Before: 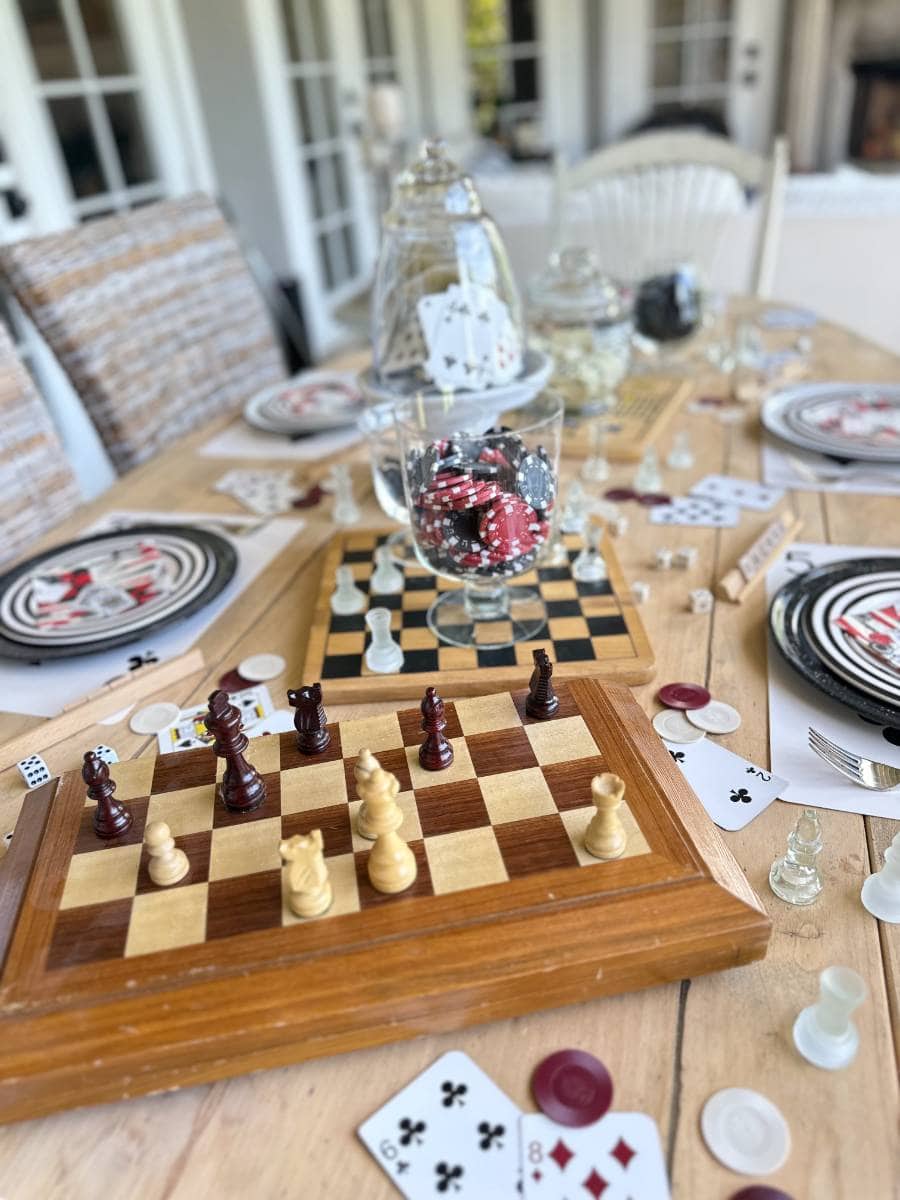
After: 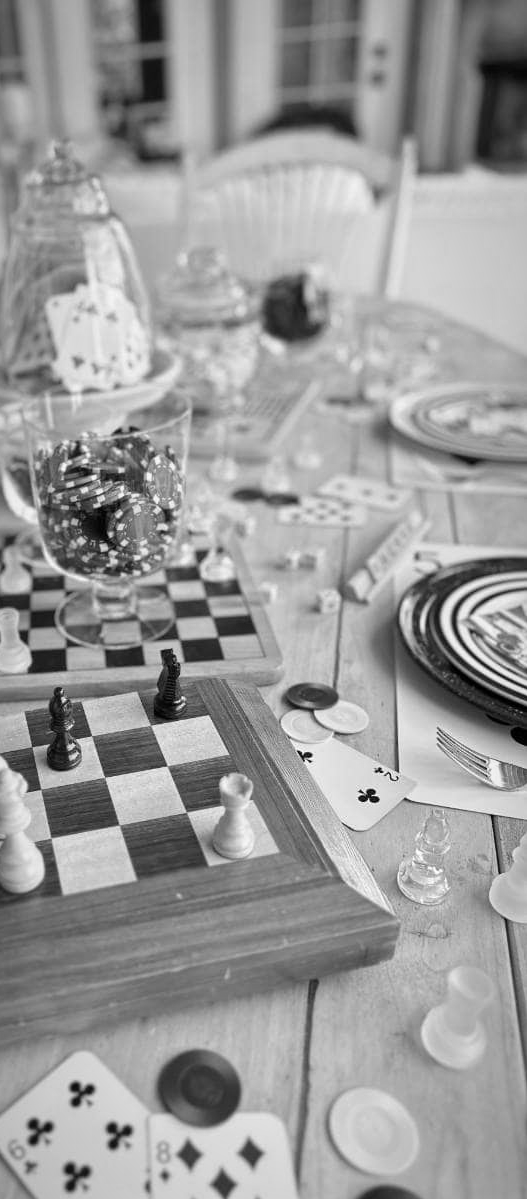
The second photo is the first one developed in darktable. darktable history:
contrast brightness saturation: saturation 0.13
crop: left 41.402%
monochrome: a -6.99, b 35.61, size 1.4
vignetting: fall-off radius 70%, automatic ratio true
